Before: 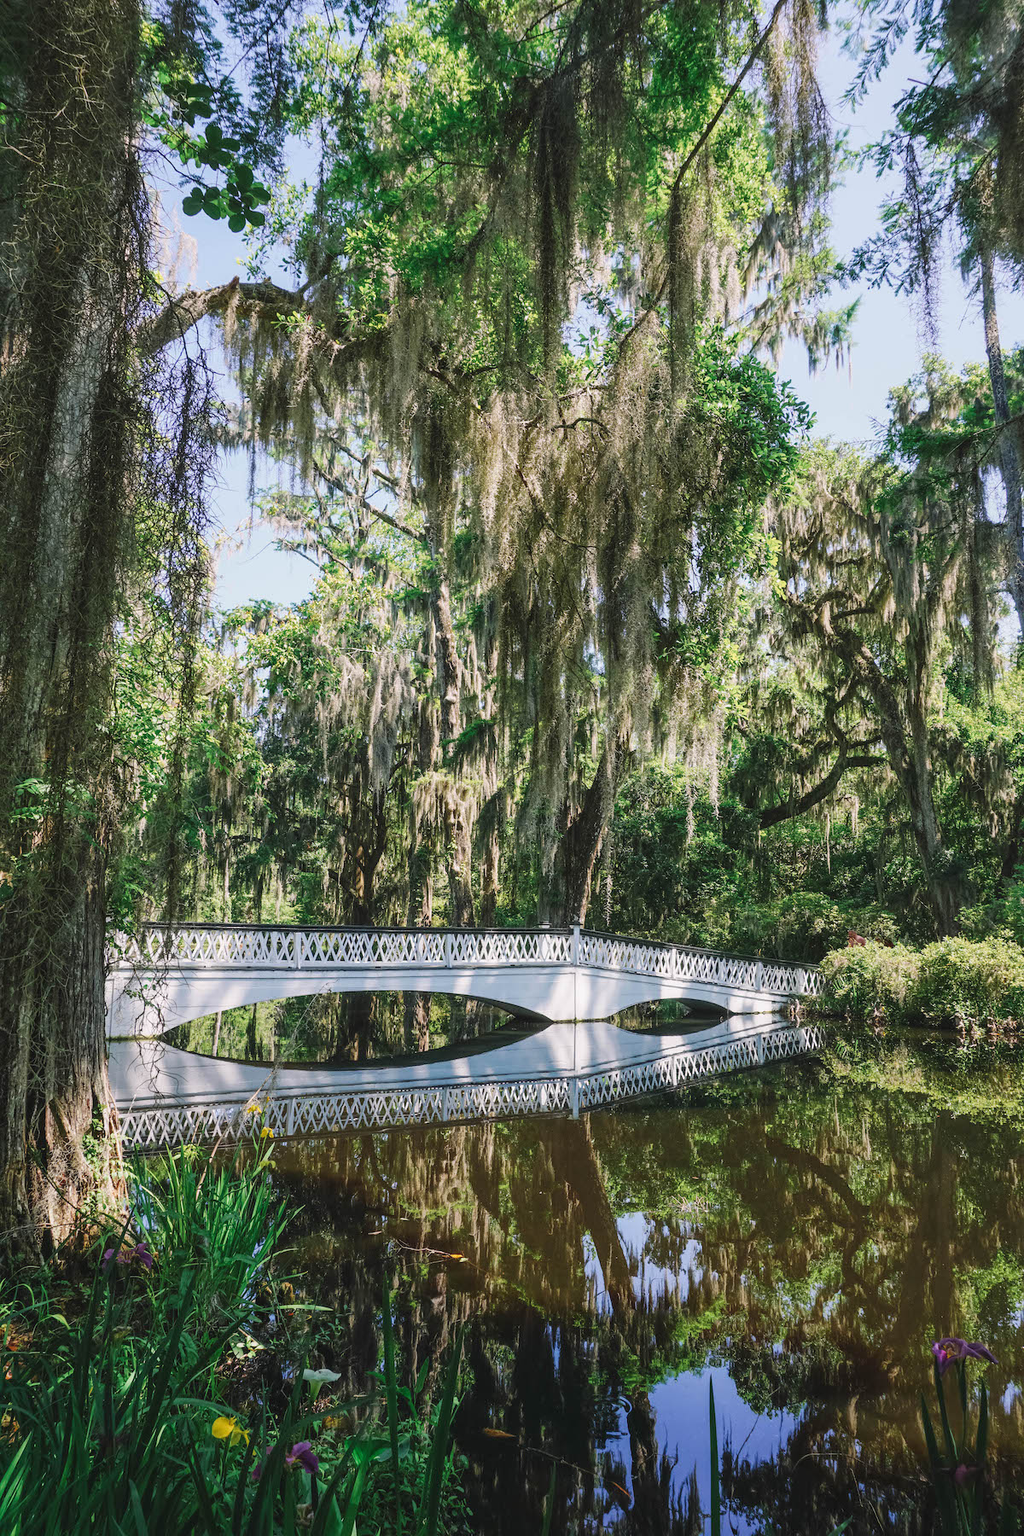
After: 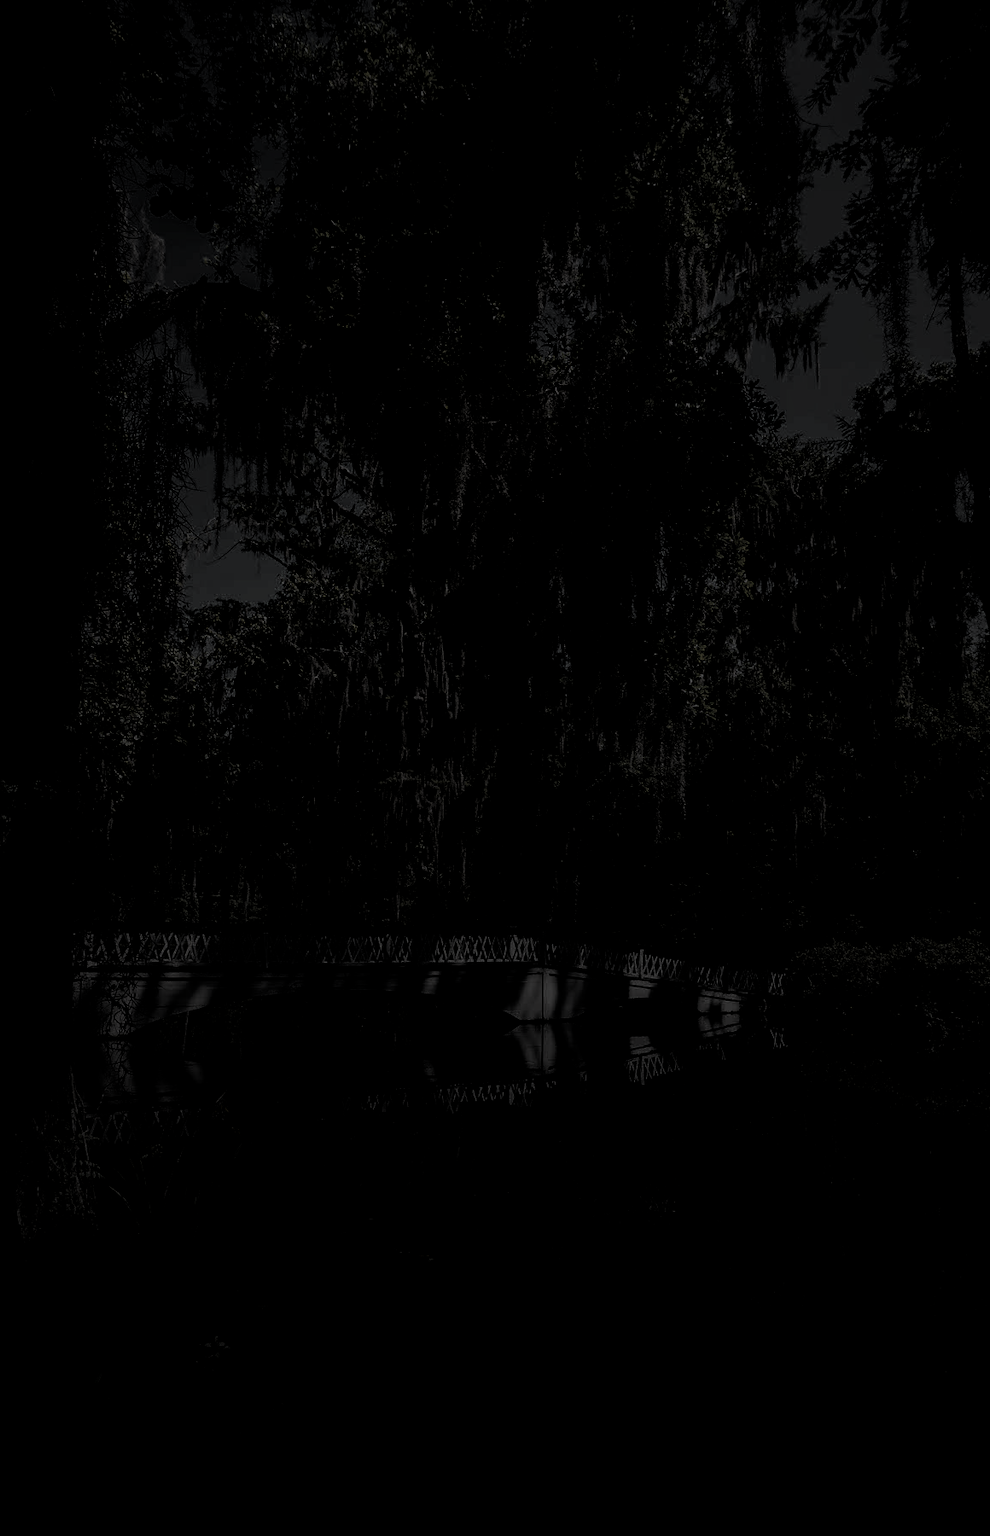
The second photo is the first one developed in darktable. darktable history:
local contrast: on, module defaults
crop and rotate: left 3.238%
tone equalizer: -8 EV -0.75 EV, -7 EV -0.7 EV, -6 EV -0.6 EV, -5 EV -0.4 EV, -3 EV 0.4 EV, -2 EV 0.6 EV, -1 EV 0.7 EV, +0 EV 0.75 EV, edges refinement/feathering 500, mask exposure compensation -1.57 EV, preserve details no
graduated density: rotation -180°, offset 24.95
levels: levels [0.721, 0.937, 0.997]
color correction: saturation 1.34
shadows and highlights: on, module defaults
filmic rgb: black relative exposure -6.98 EV, white relative exposure 5.63 EV, hardness 2.86
